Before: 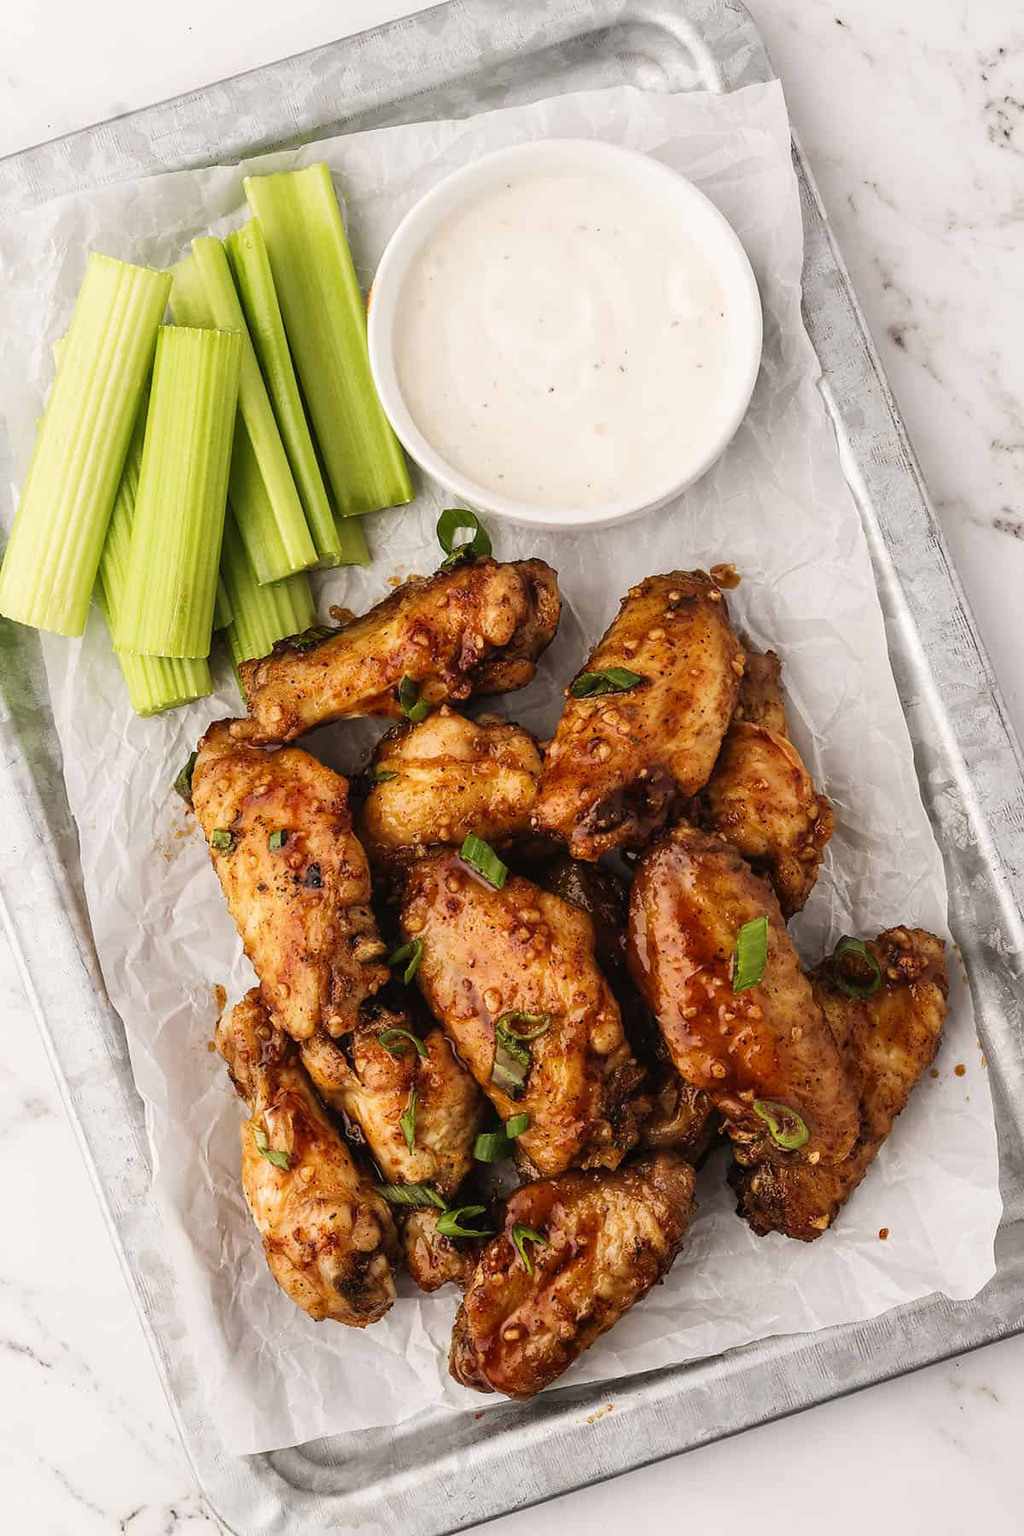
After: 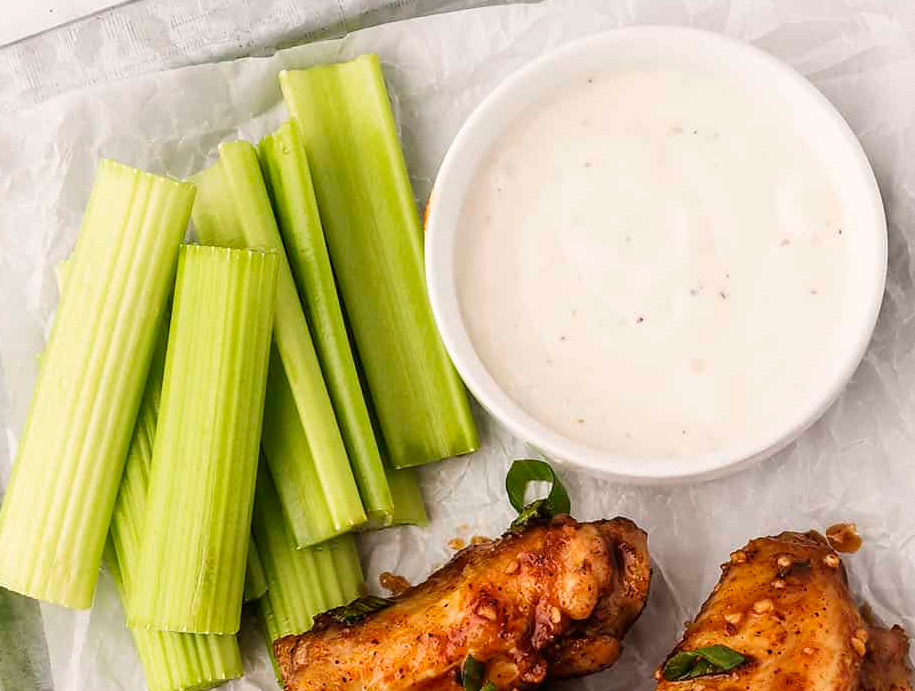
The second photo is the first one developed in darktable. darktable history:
crop: left 0.542%, top 7.629%, right 23.174%, bottom 53.935%
